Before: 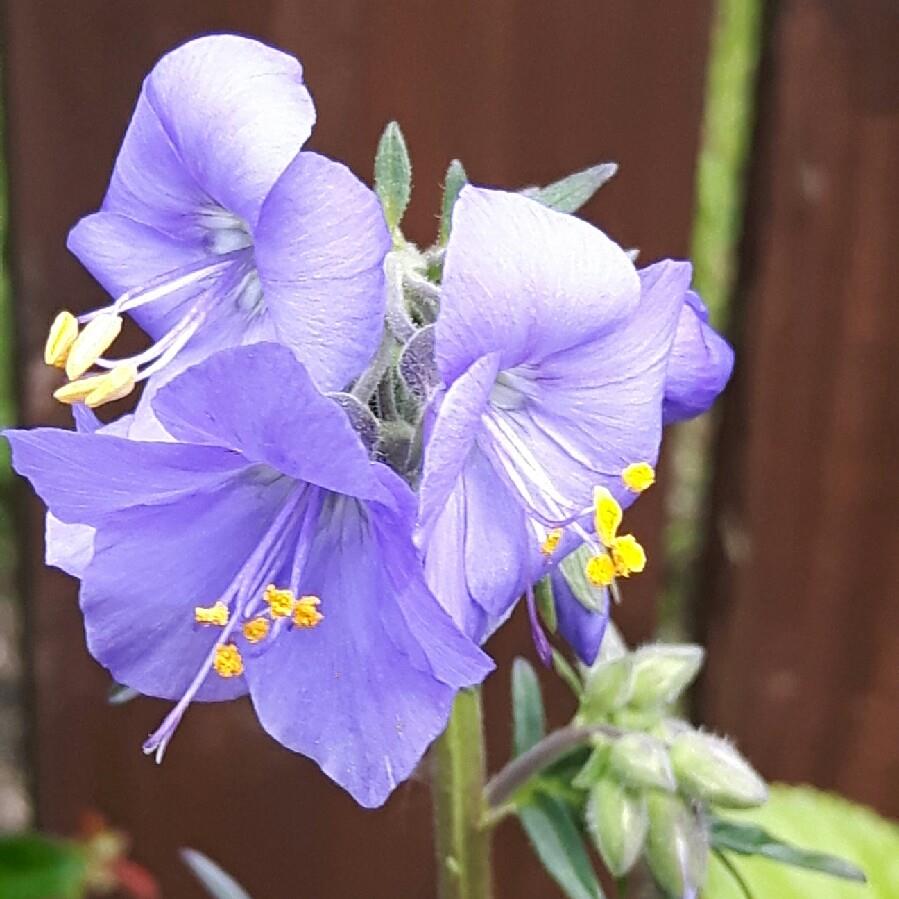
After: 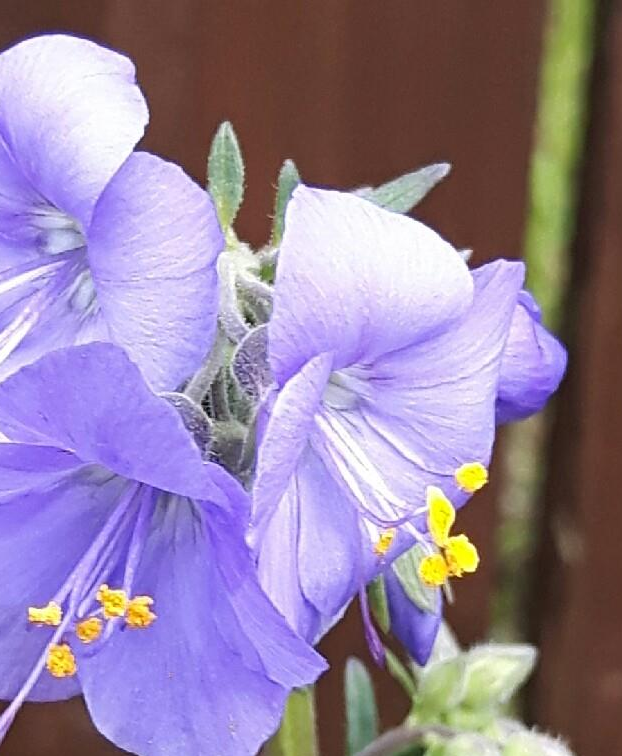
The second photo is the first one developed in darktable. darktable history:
crop: left 18.582%, right 12.202%, bottom 14.449%
